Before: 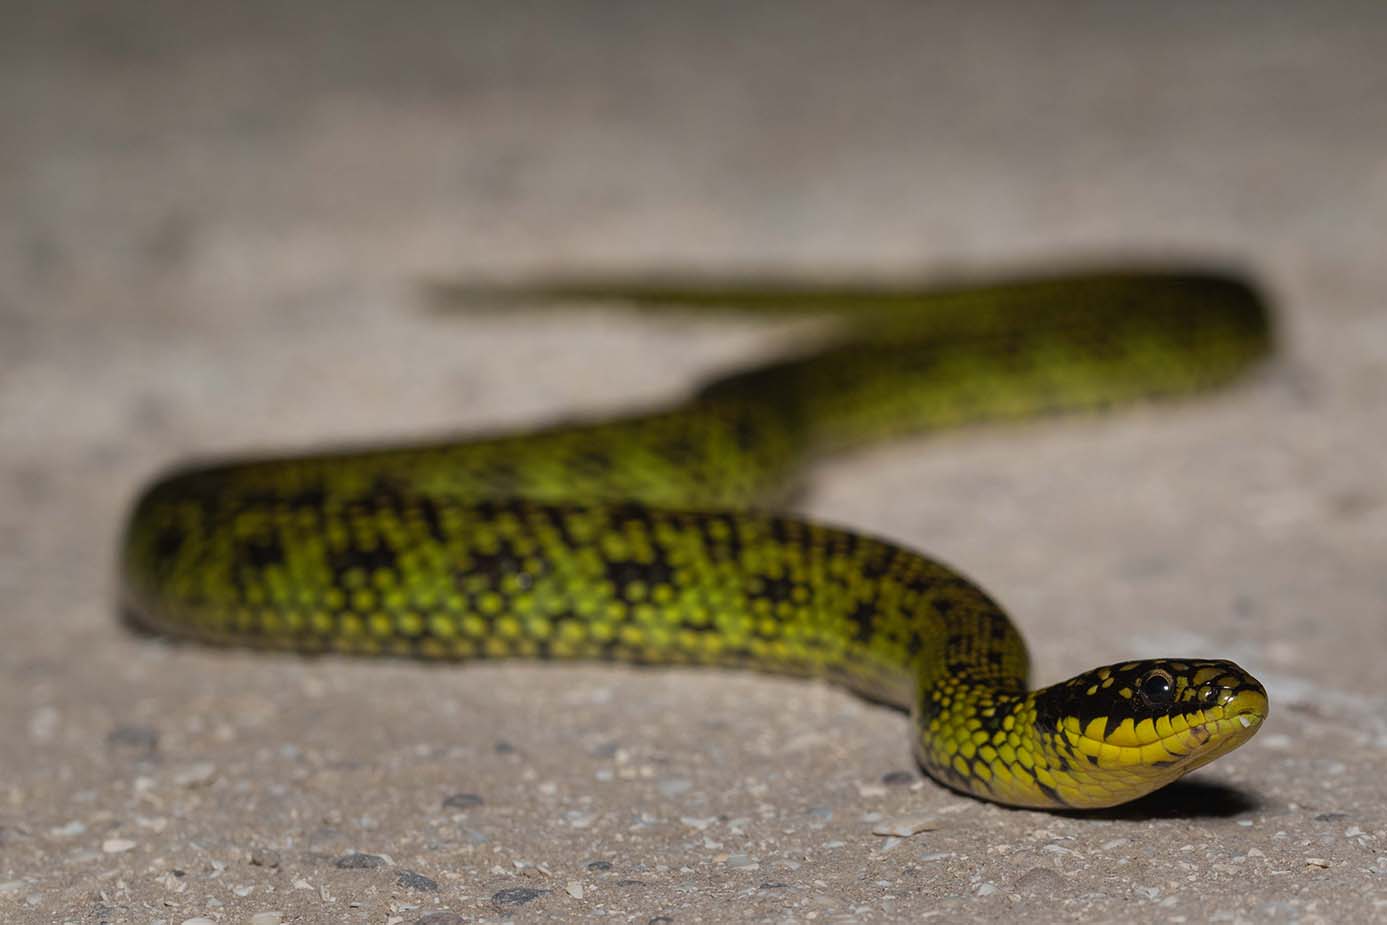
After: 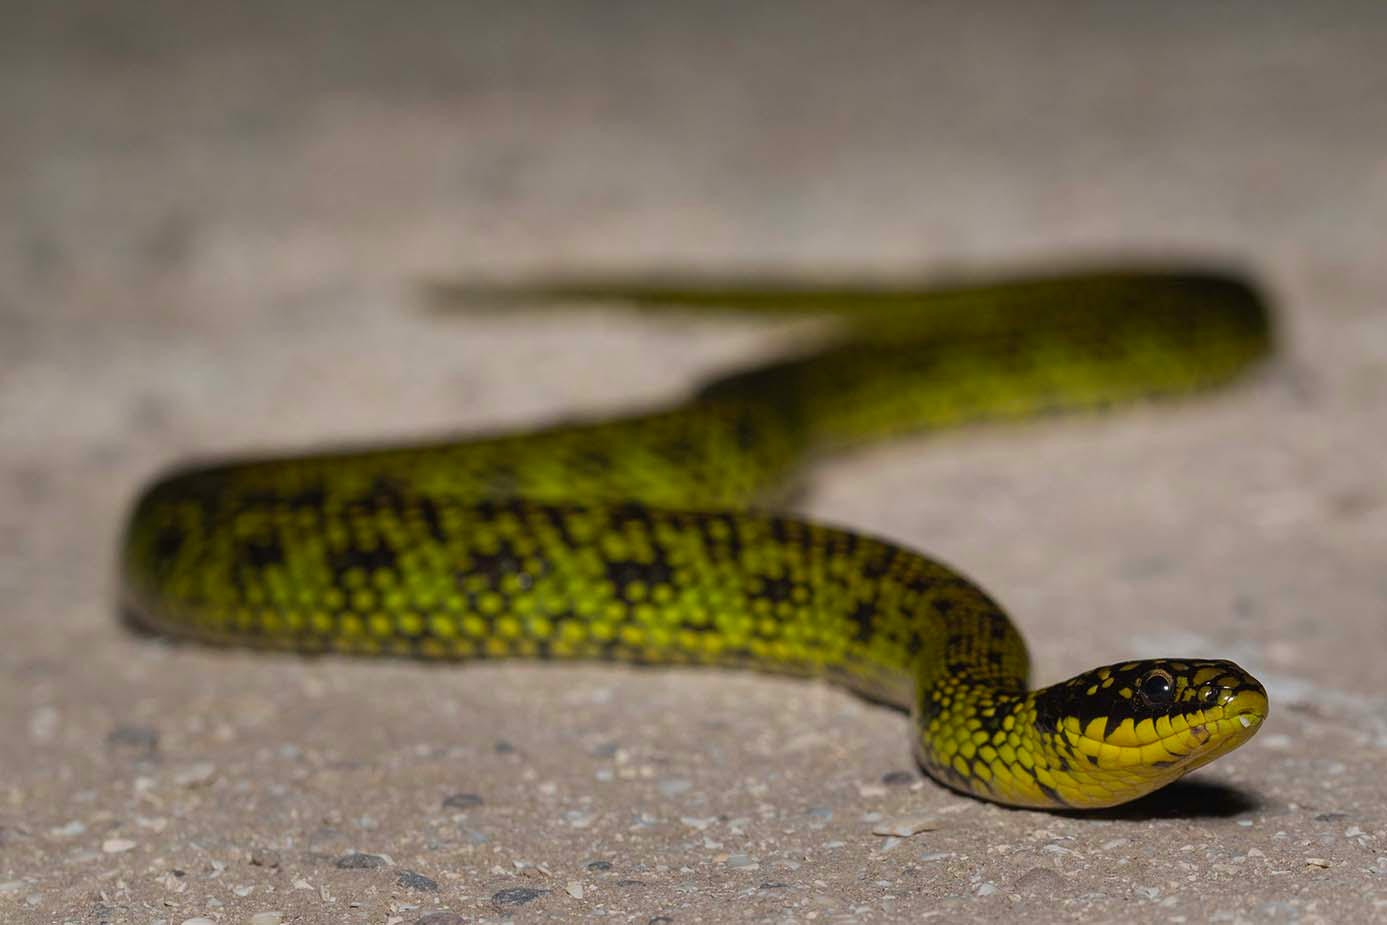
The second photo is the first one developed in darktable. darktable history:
color balance rgb: perceptual saturation grading › global saturation 10.154%, global vibrance 20%
